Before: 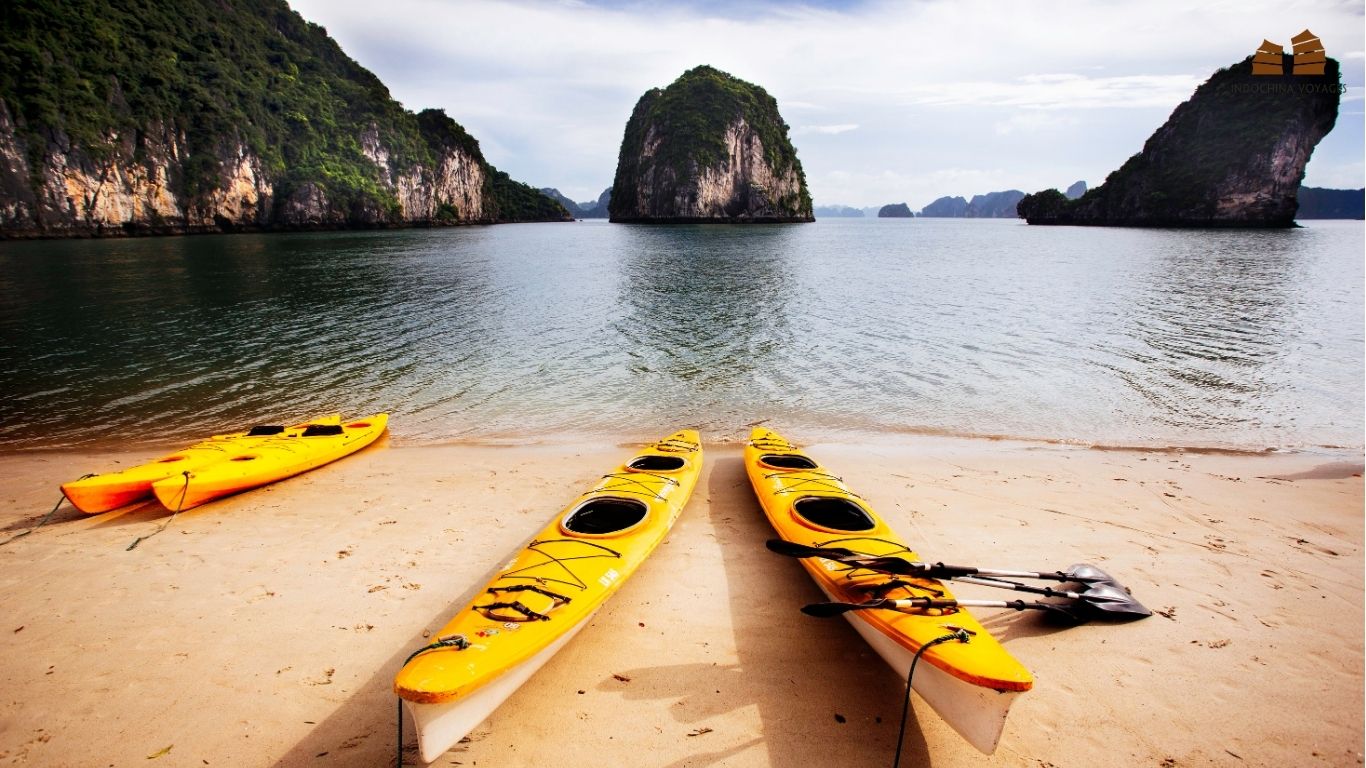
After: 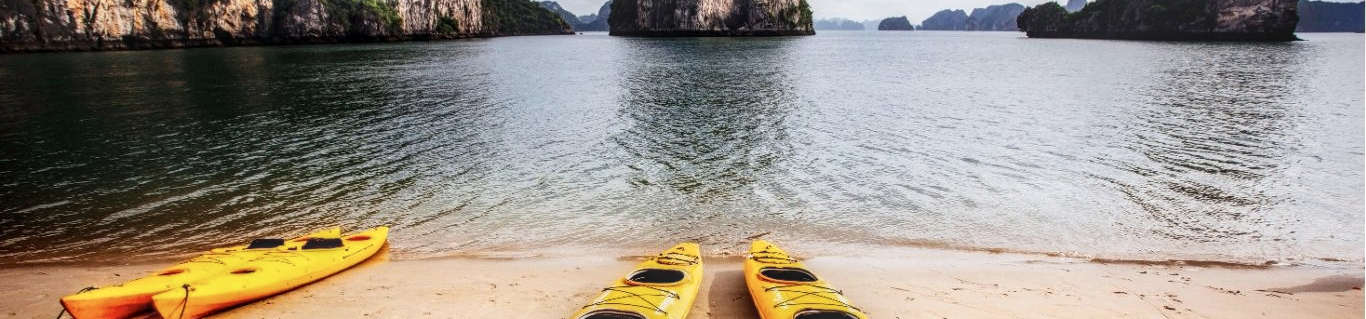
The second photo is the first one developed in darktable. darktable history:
local contrast: highlights 4%, shadows 5%, detail 133%
exposure: compensate highlight preservation false
contrast brightness saturation: contrast 0.108, saturation -0.15
crop and rotate: top 24.43%, bottom 34.03%
